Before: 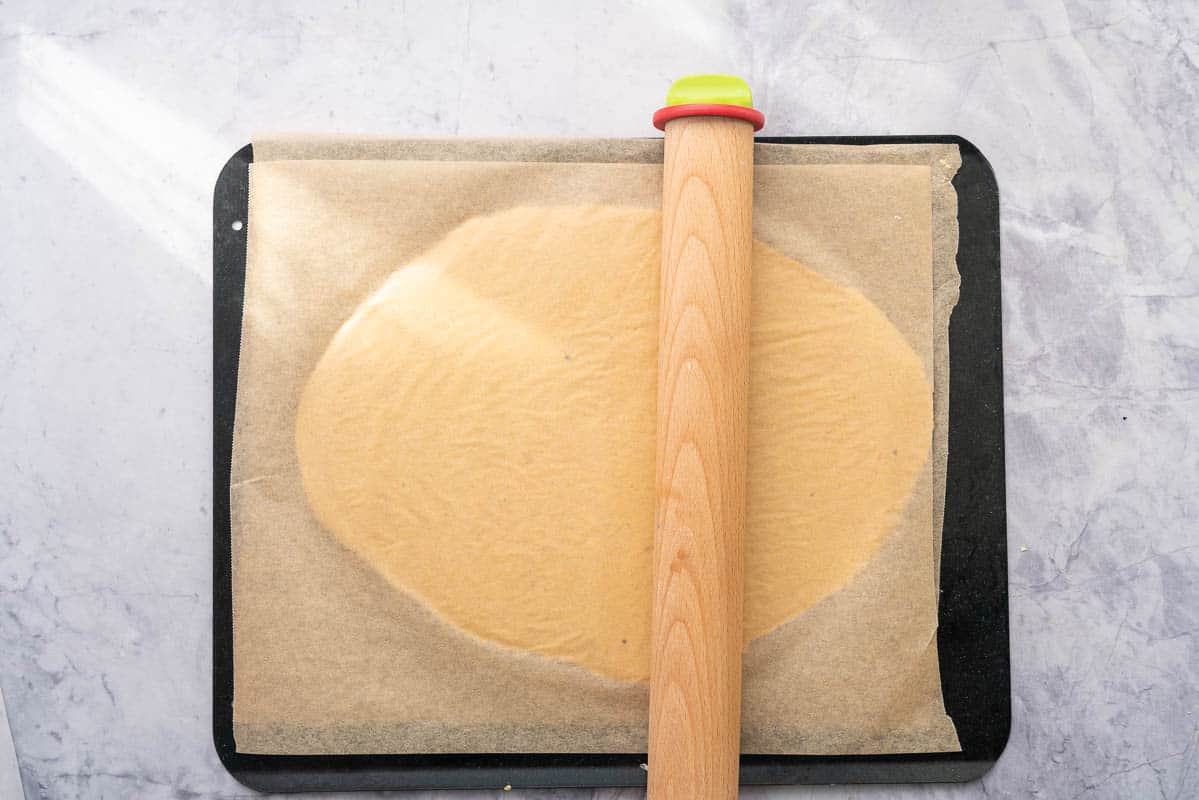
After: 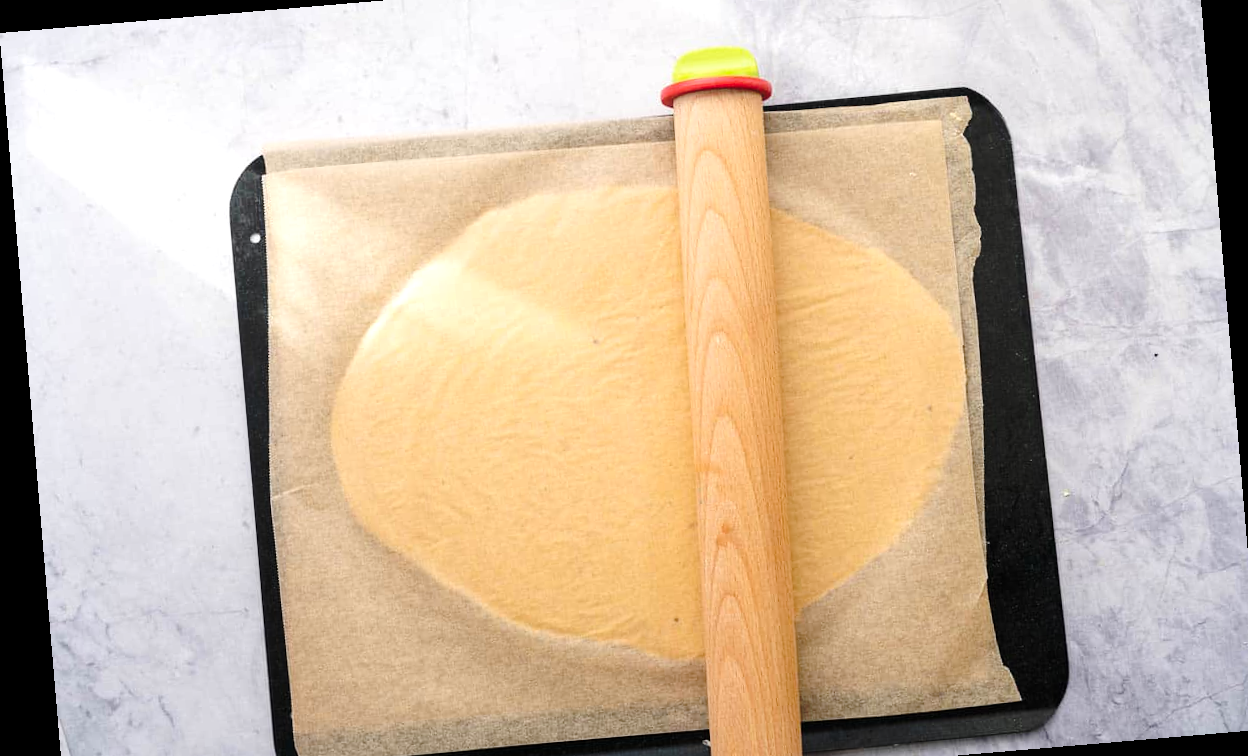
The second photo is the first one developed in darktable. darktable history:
exposure: exposure 0.2 EV, compensate highlight preservation false
base curve: curves: ch0 [(0, 0) (0.073, 0.04) (0.157, 0.139) (0.492, 0.492) (0.758, 0.758) (1, 1)], preserve colors none
rotate and perspective: rotation -4.86°, automatic cropping off
crop: top 7.625%, bottom 8.027%
